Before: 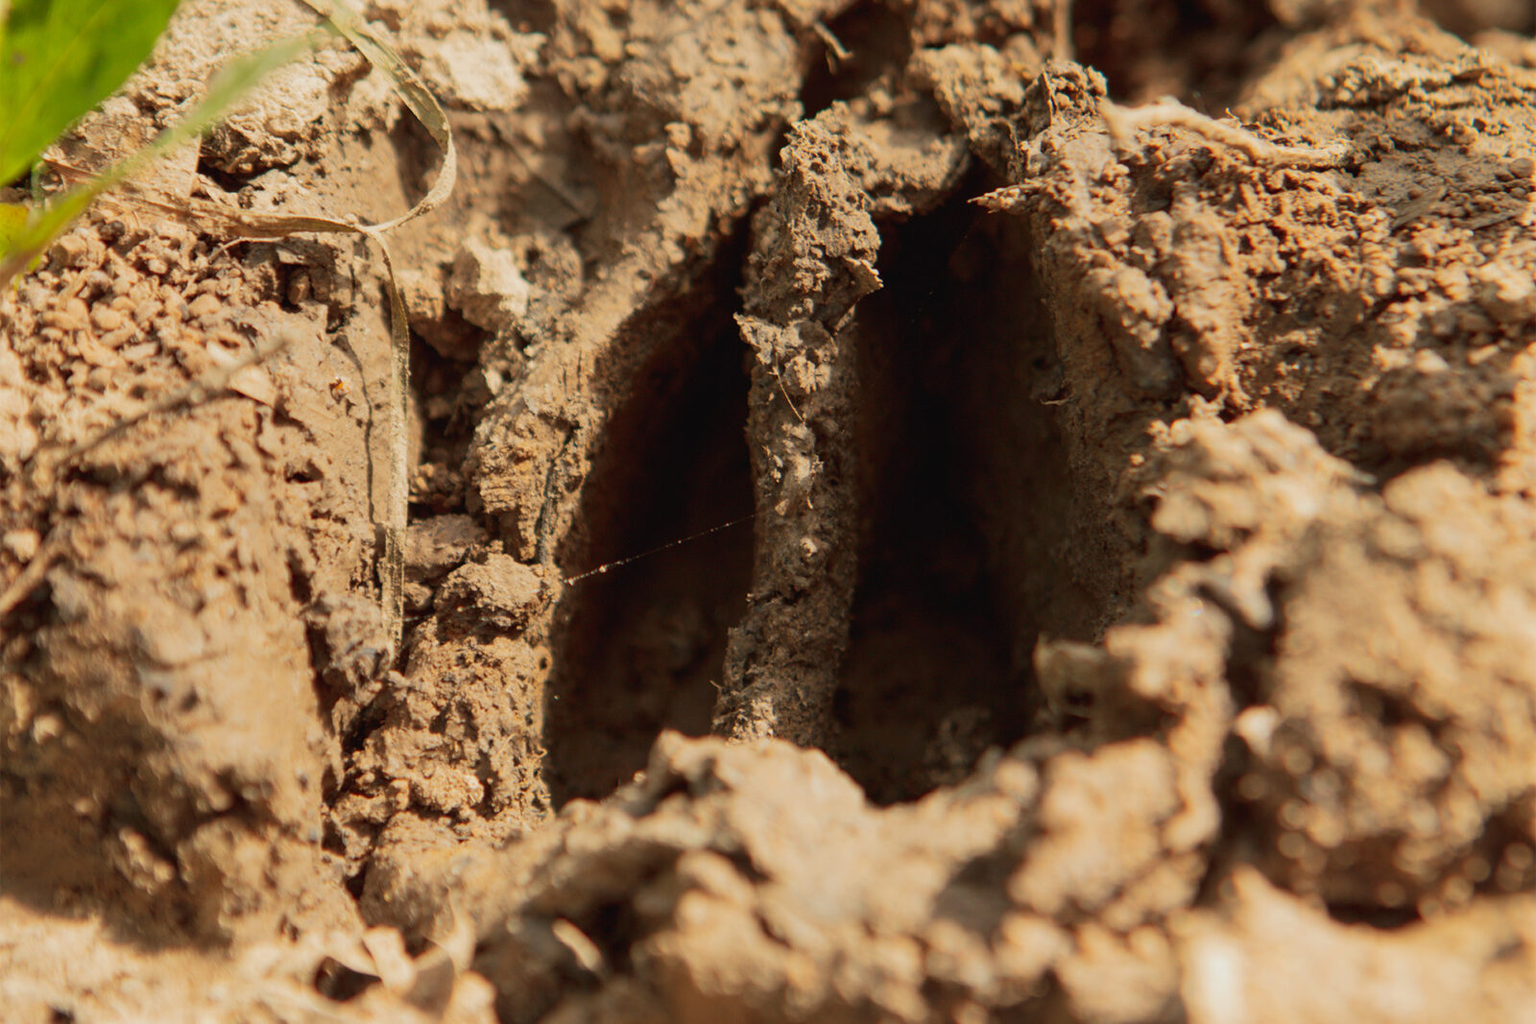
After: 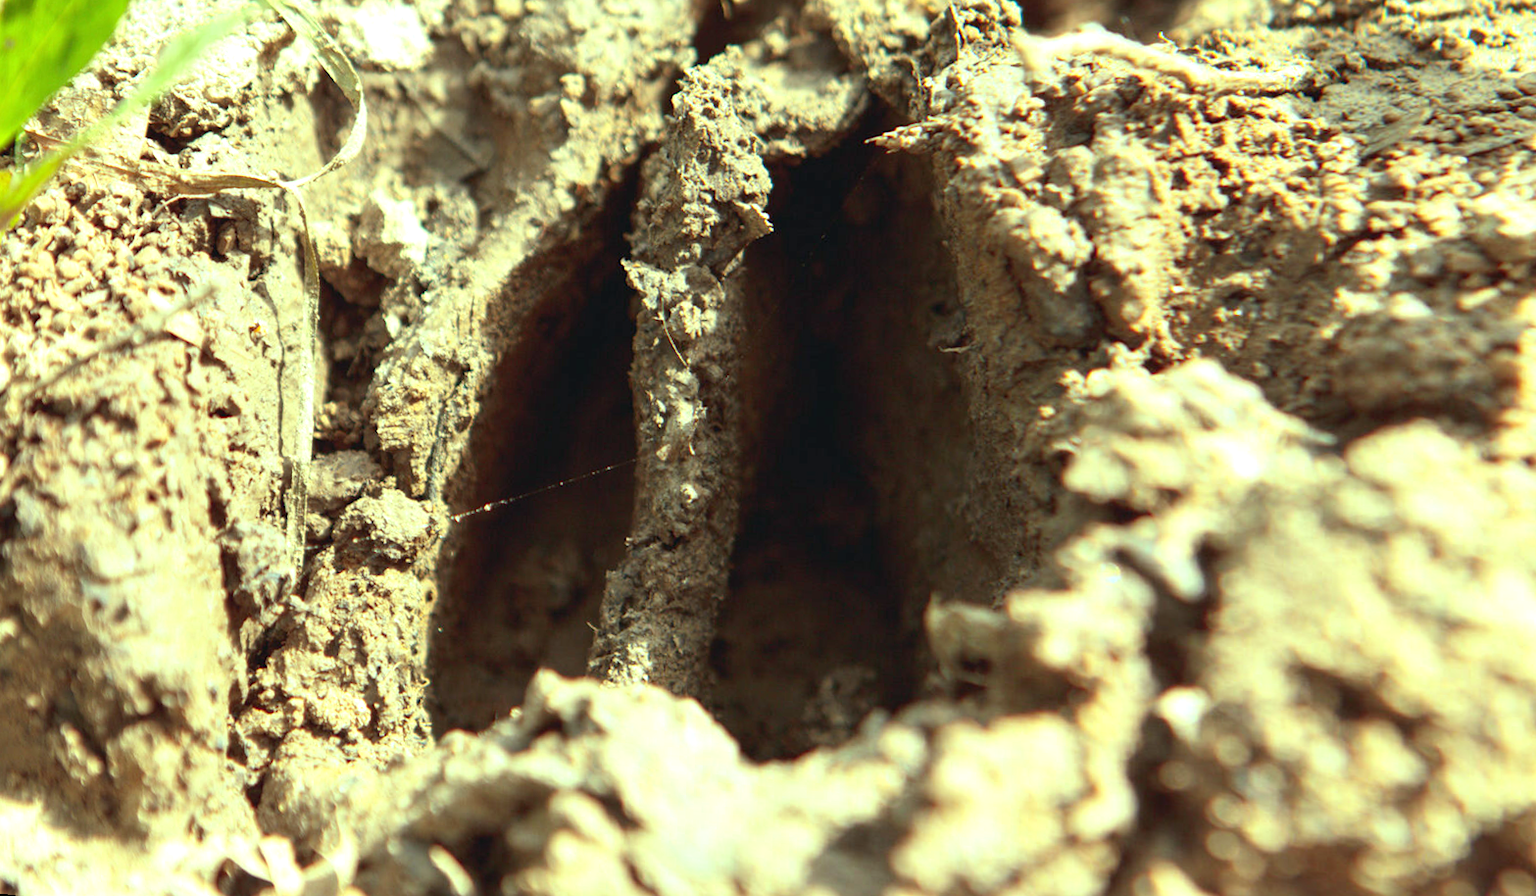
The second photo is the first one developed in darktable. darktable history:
color balance: mode lift, gamma, gain (sRGB), lift [0.997, 0.979, 1.021, 1.011], gamma [1, 1.084, 0.916, 0.998], gain [1, 0.87, 1.13, 1.101], contrast 4.55%, contrast fulcrum 38.24%, output saturation 104.09%
rotate and perspective: rotation 1.69°, lens shift (vertical) -0.023, lens shift (horizontal) -0.291, crop left 0.025, crop right 0.988, crop top 0.092, crop bottom 0.842
exposure: exposure 0.935 EV, compensate highlight preservation false
